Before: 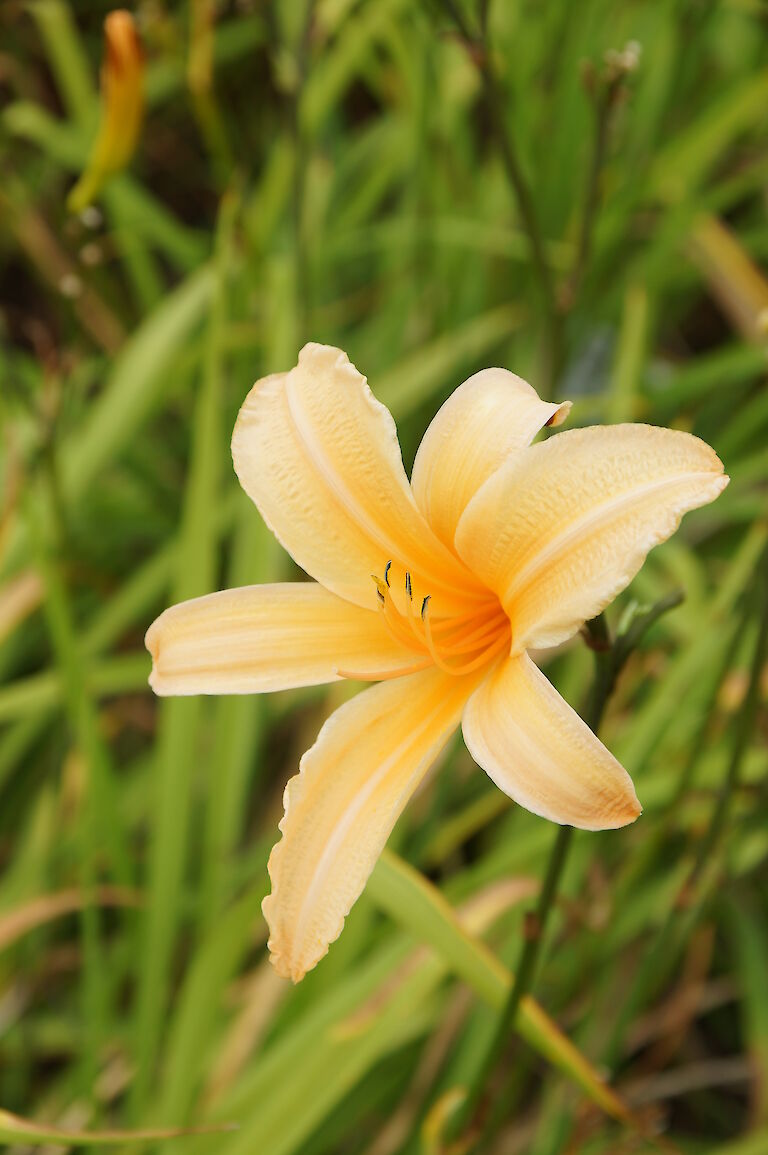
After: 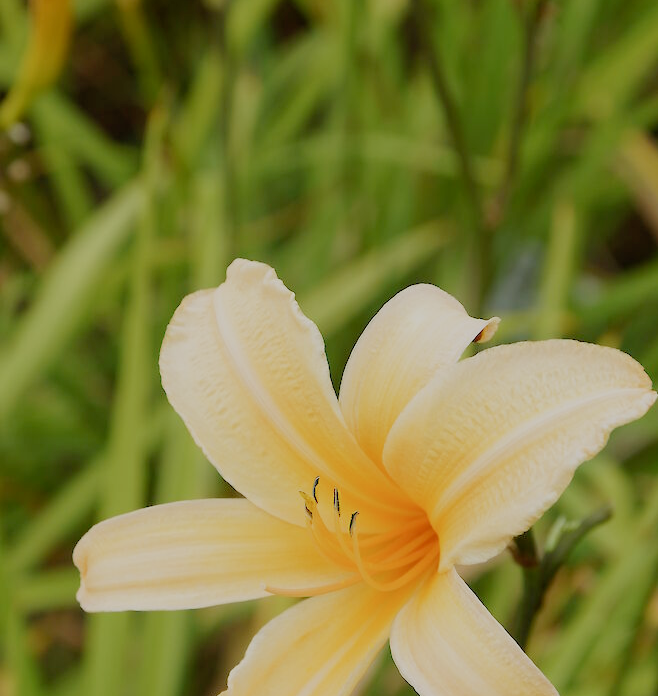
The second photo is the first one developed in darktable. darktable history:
filmic rgb: black relative exposure -13.09 EV, white relative exposure 4.02 EV, target white luminance 85.062%, hardness 6.29, latitude 41.29%, contrast 0.863, shadows ↔ highlights balance 8.91%, add noise in highlights 0.002, preserve chrominance no, color science v3 (2019), use custom middle-gray values true, contrast in highlights soft
crop and rotate: left 9.384%, top 7.291%, right 4.922%, bottom 32.434%
